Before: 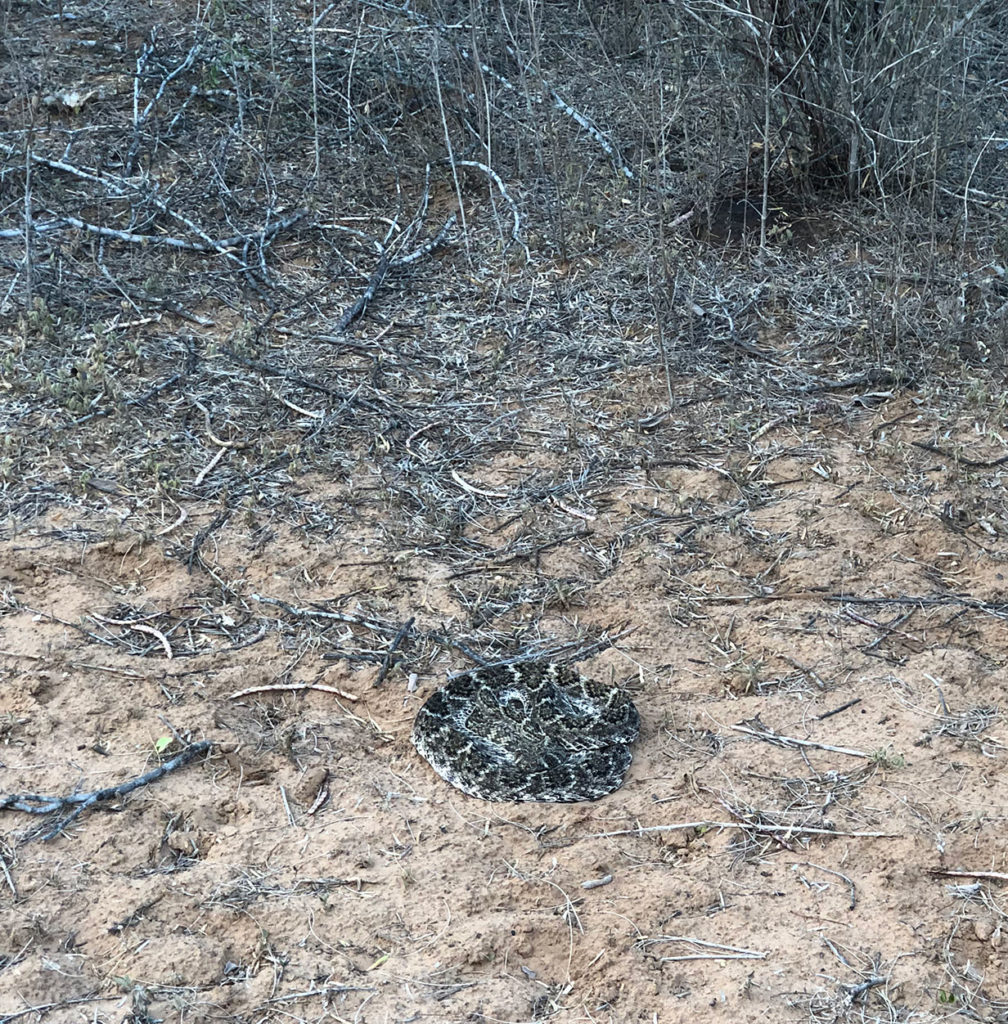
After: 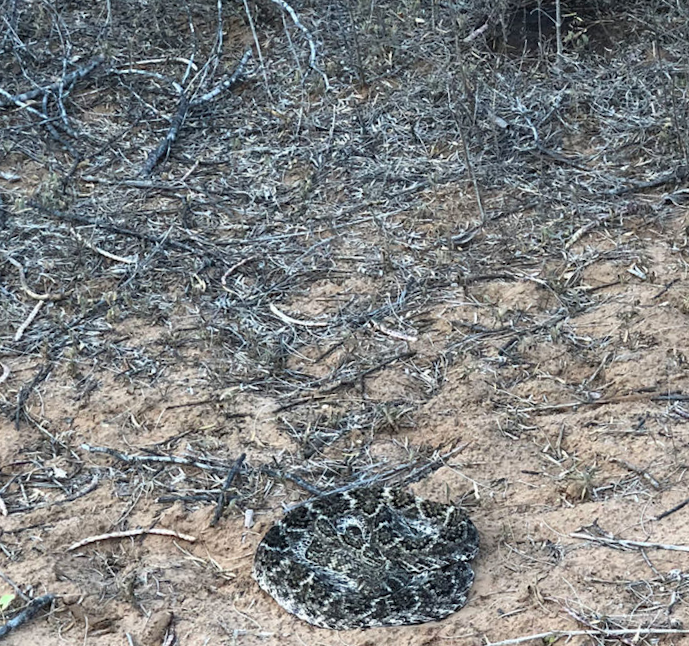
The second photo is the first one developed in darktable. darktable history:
crop and rotate: left 17.046%, top 10.659%, right 12.989%, bottom 14.553%
rotate and perspective: rotation -5°, crop left 0.05, crop right 0.952, crop top 0.11, crop bottom 0.89
